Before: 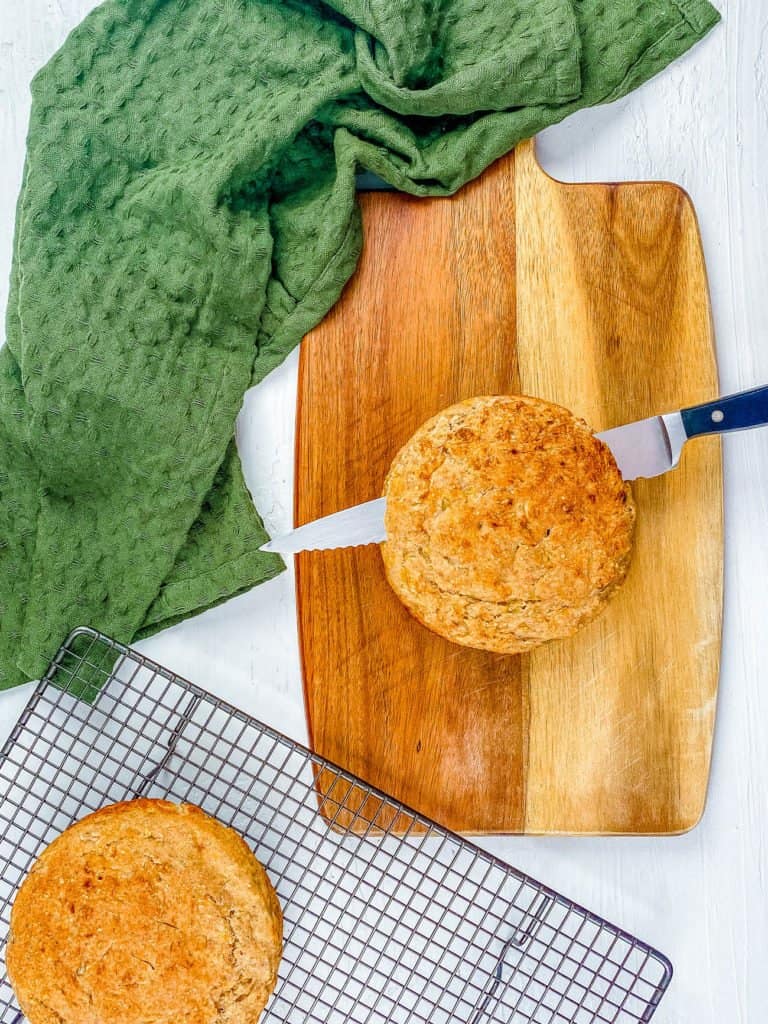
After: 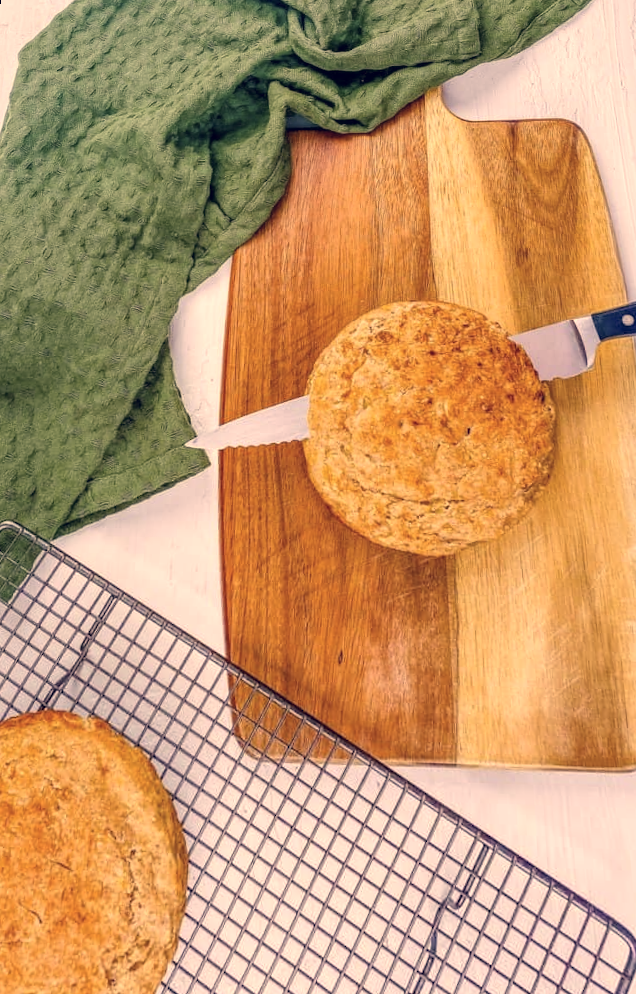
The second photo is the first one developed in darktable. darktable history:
color correction: highlights a* 19.59, highlights b* 27.49, shadows a* 3.46, shadows b* -17.28, saturation 0.73
rotate and perspective: rotation 0.72°, lens shift (vertical) -0.352, lens shift (horizontal) -0.051, crop left 0.152, crop right 0.859, crop top 0.019, crop bottom 0.964
